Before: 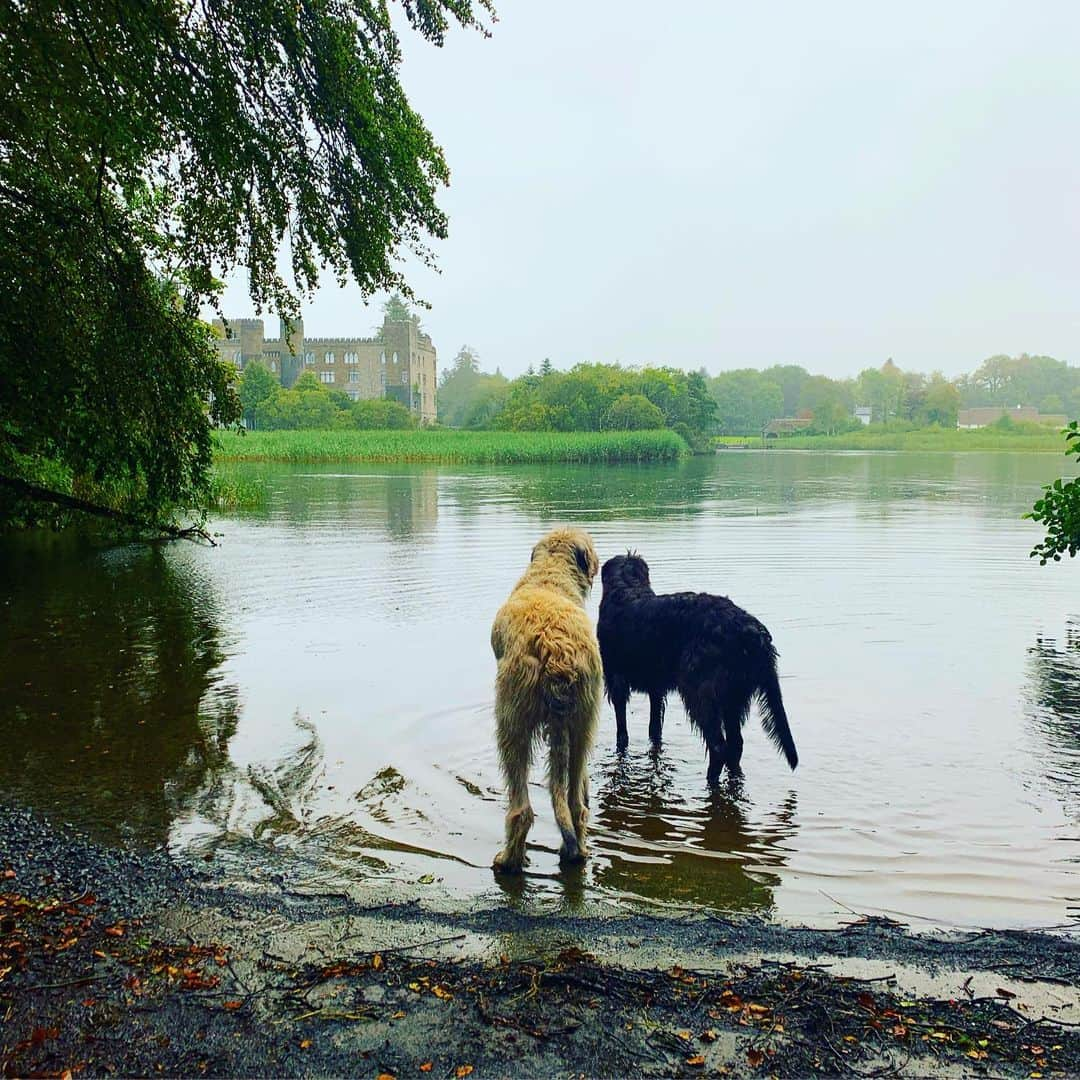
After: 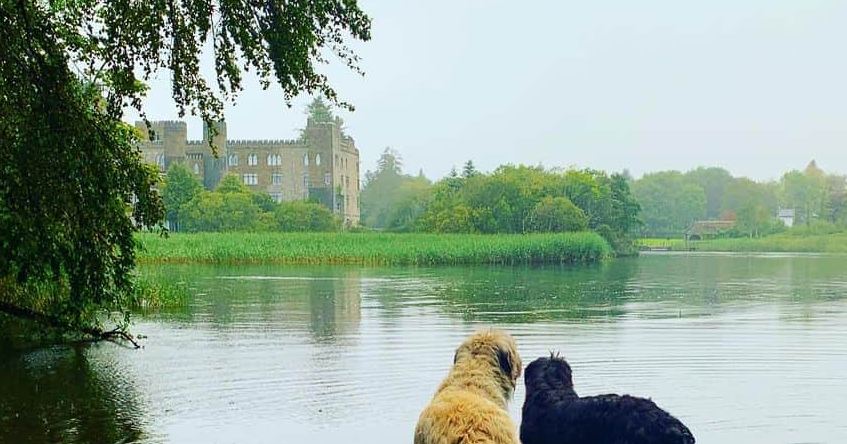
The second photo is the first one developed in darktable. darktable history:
crop: left 7.173%, top 18.42%, right 14.388%, bottom 40.409%
